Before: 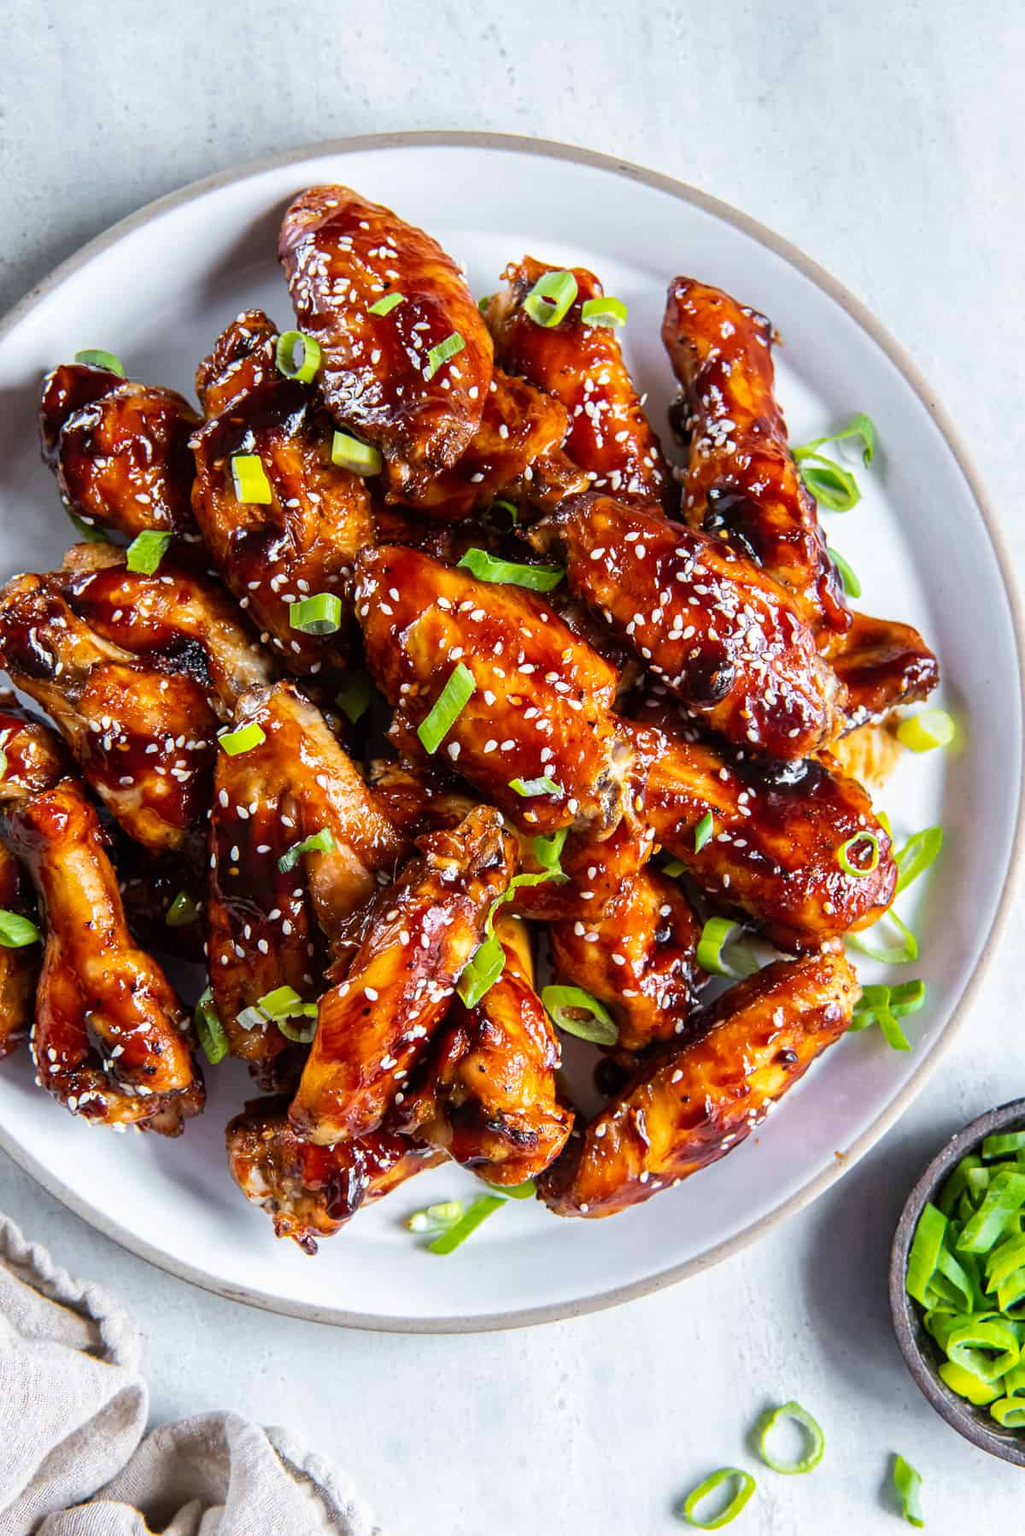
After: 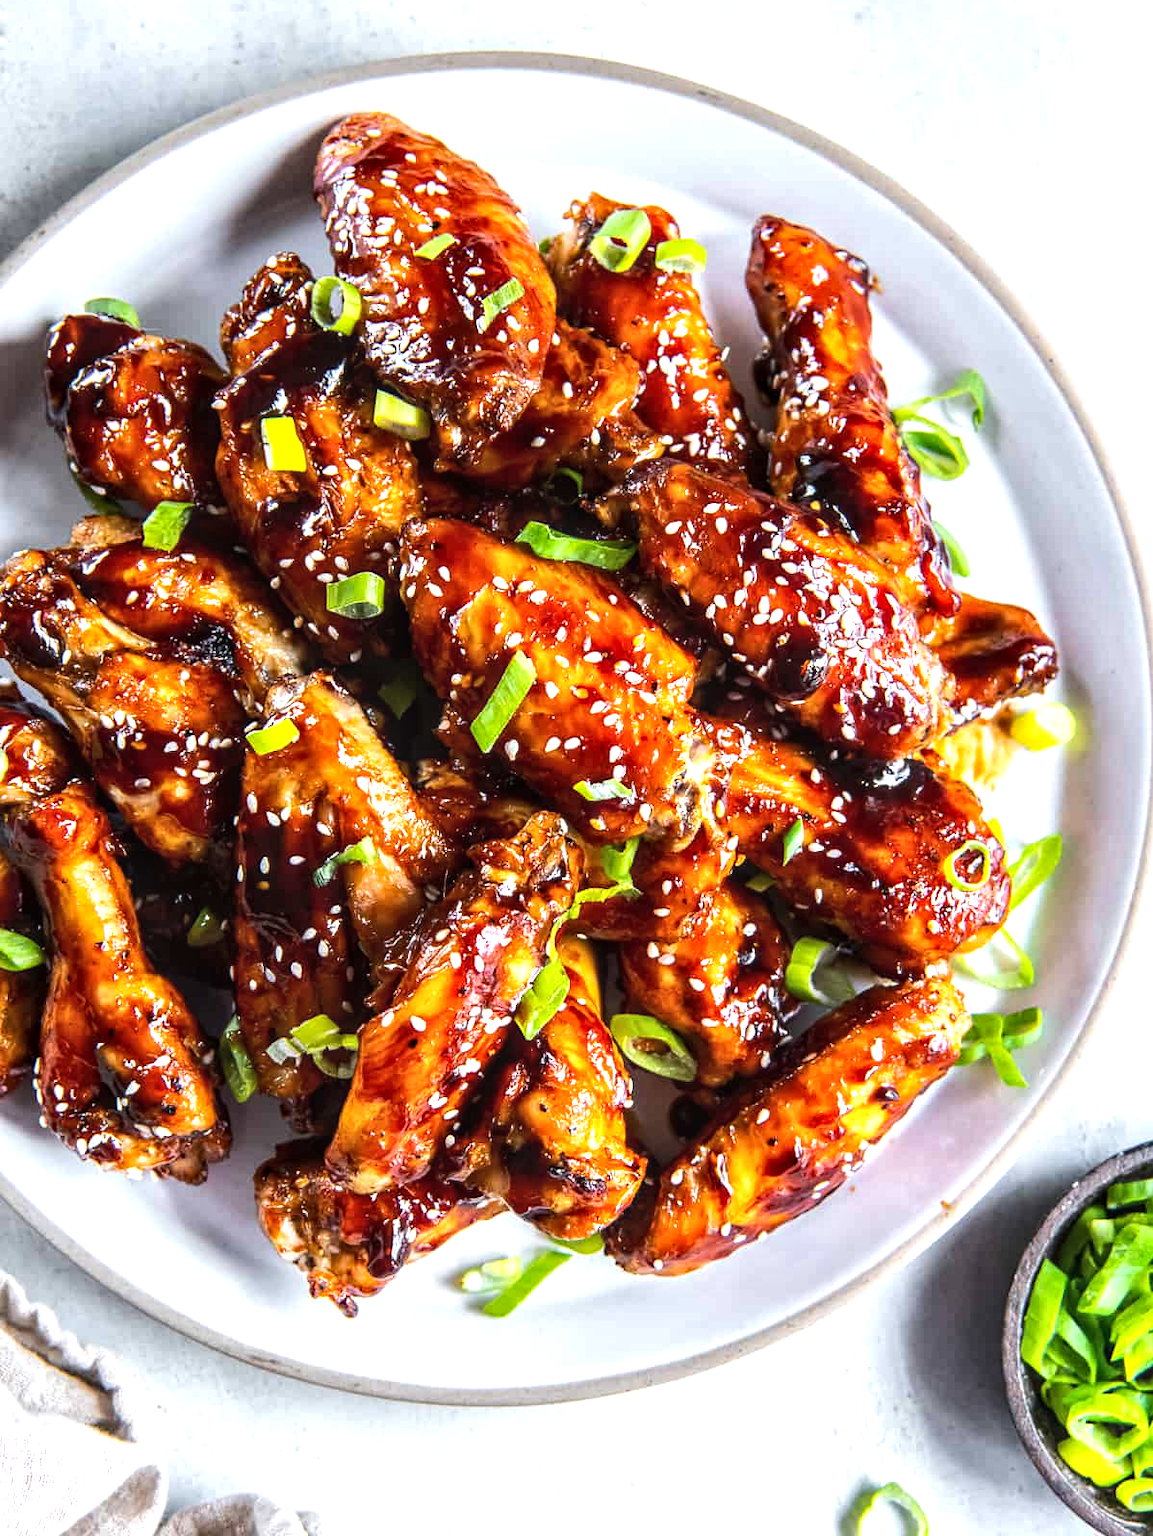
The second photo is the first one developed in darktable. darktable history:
tone equalizer: -8 EV 0.001 EV, -7 EV -0.002 EV, -6 EV 0.002 EV, -5 EV -0.03 EV, -4 EV -0.116 EV, -3 EV -0.169 EV, -2 EV 0.24 EV, -1 EV 0.702 EV, +0 EV 0.493 EV
crop and rotate: top 5.609%, bottom 5.609%
local contrast: on, module defaults
